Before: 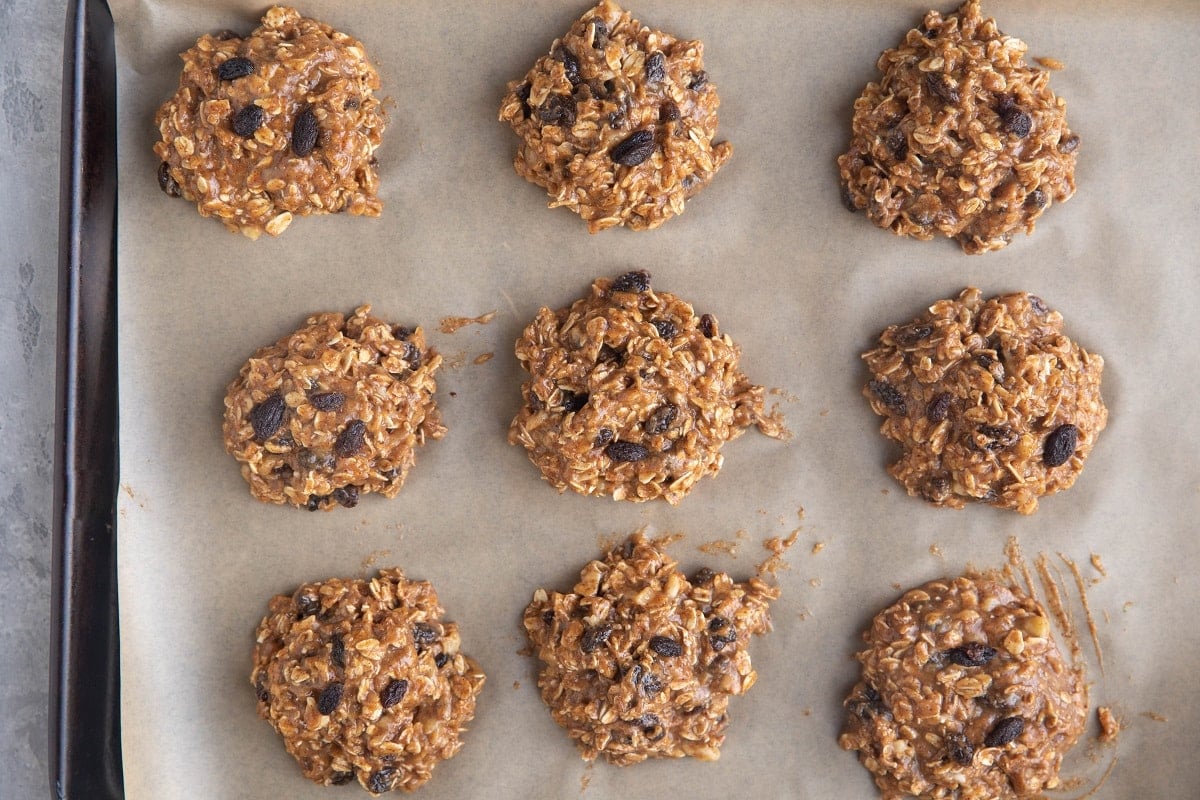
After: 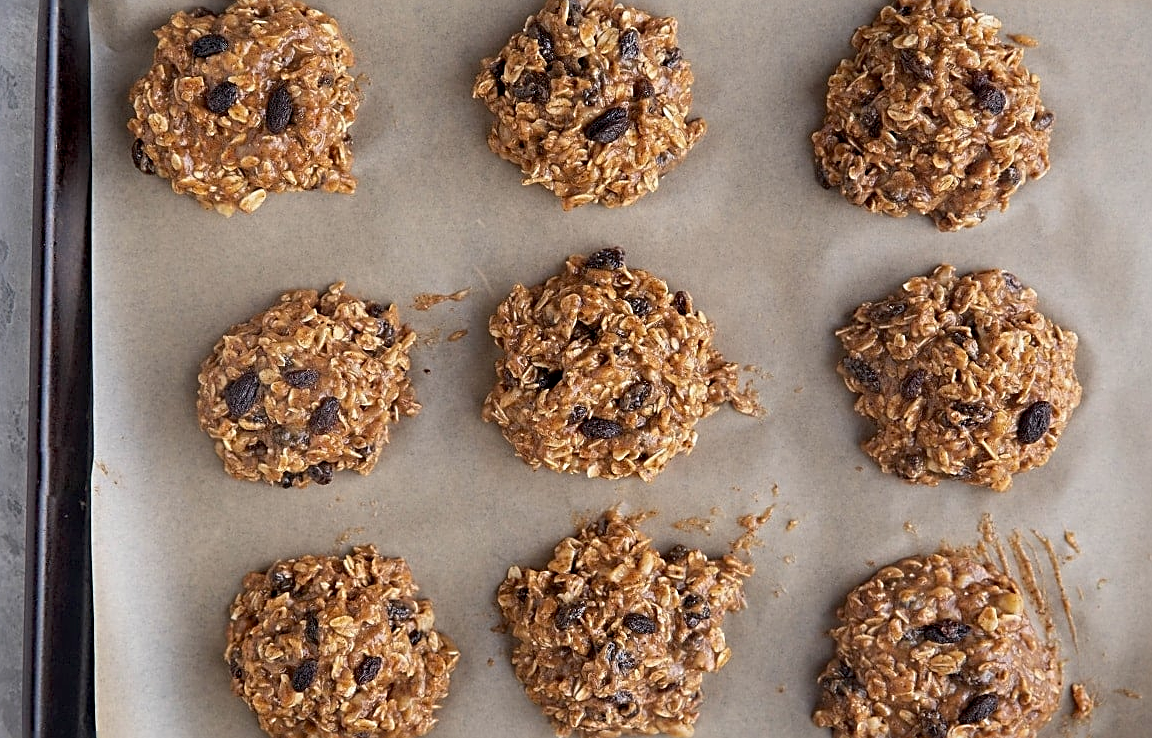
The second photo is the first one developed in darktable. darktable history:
sharpen: radius 2.606, amount 0.681
exposure: black level correction 0.006, exposure -0.222 EV, compensate highlight preservation false
crop: left 2.168%, top 2.899%, right 0.923%, bottom 4.84%
